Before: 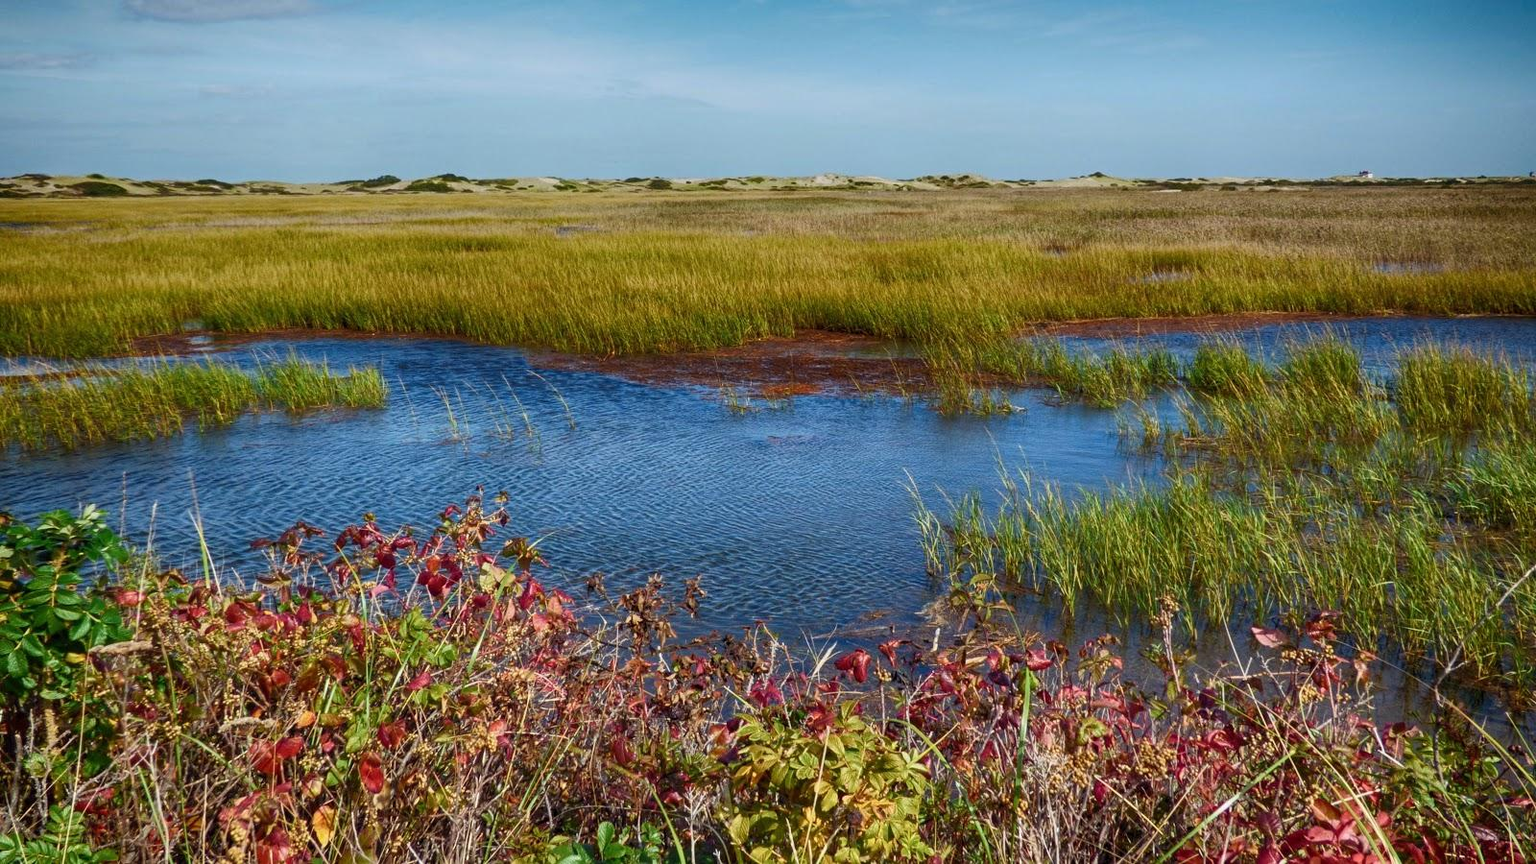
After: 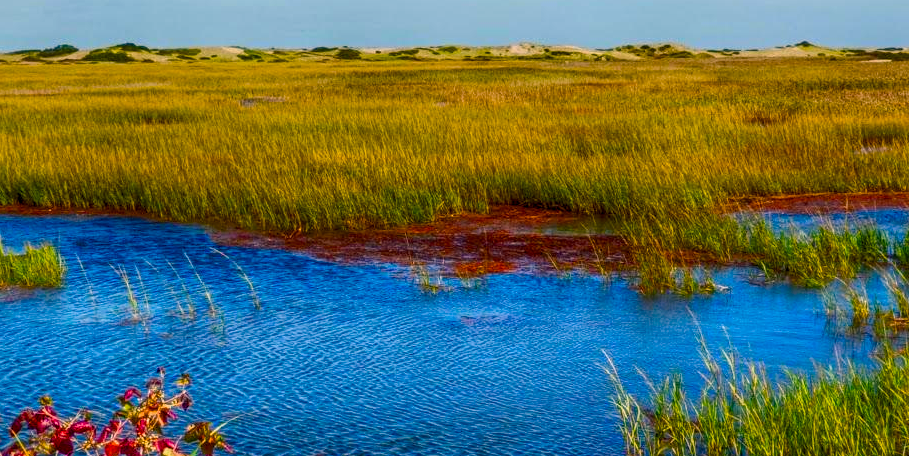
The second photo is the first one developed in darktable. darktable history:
color correction: highlights b* 0.033, saturation 1.28
color balance rgb: highlights gain › chroma 3.051%, highlights gain › hue 54.42°, perceptual saturation grading › global saturation 36.49%, perceptual saturation grading › shadows 35.058%, global vibrance 9.267%
local contrast: on, module defaults
crop: left 21.199%, top 15.402%, right 21.964%, bottom 33.691%
